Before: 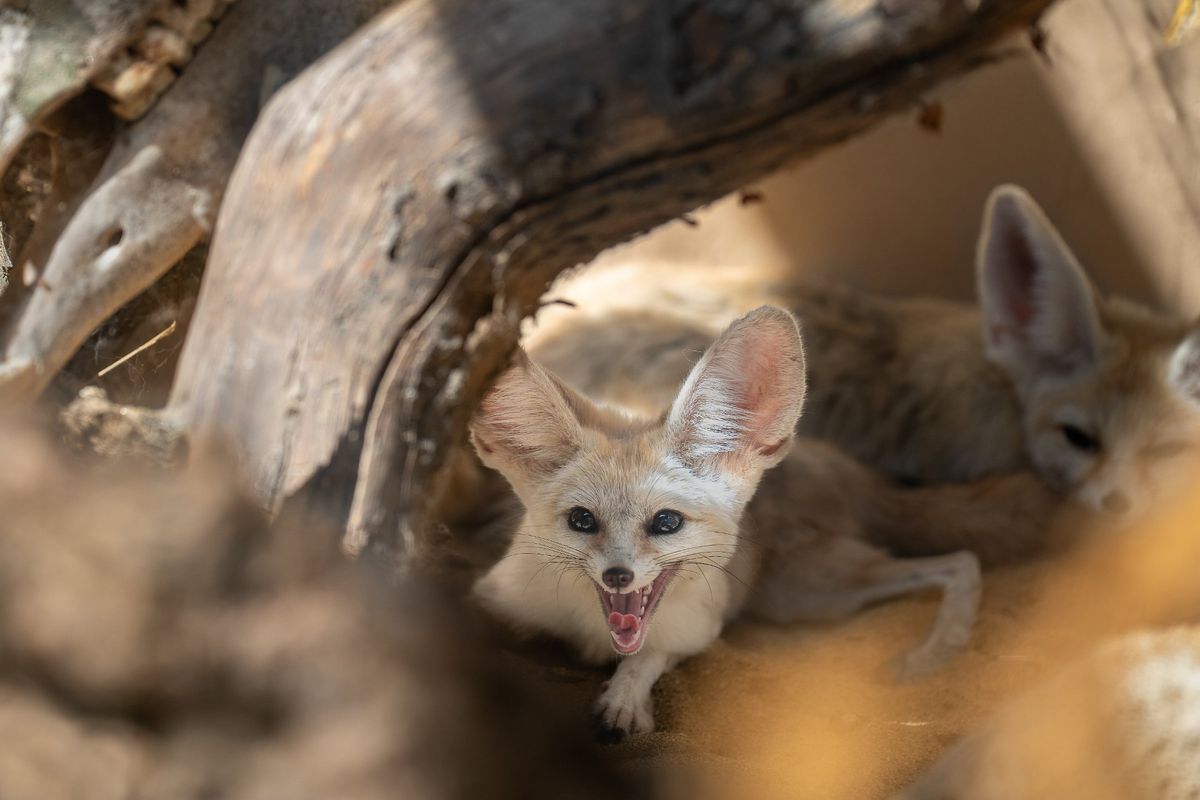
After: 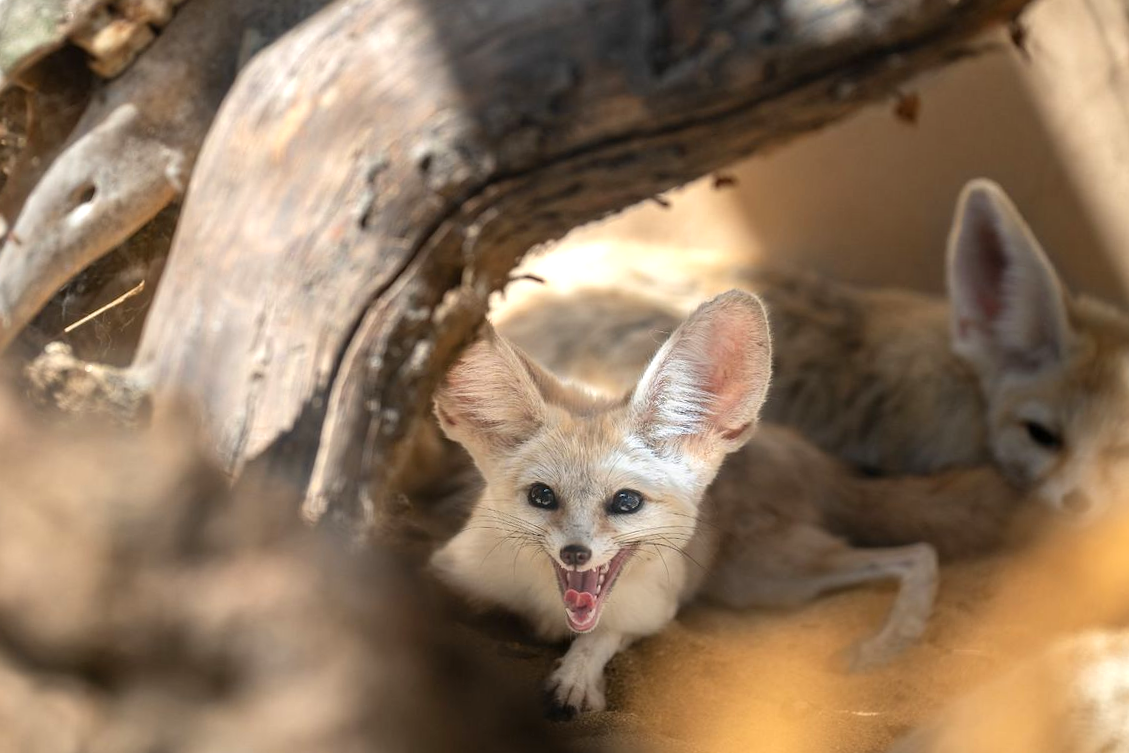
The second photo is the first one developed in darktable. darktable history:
crop and rotate: angle -2.4°
exposure: exposure 0.517 EV, compensate highlight preservation false
shadows and highlights: shadows 37.4, highlights -27.23, soften with gaussian
